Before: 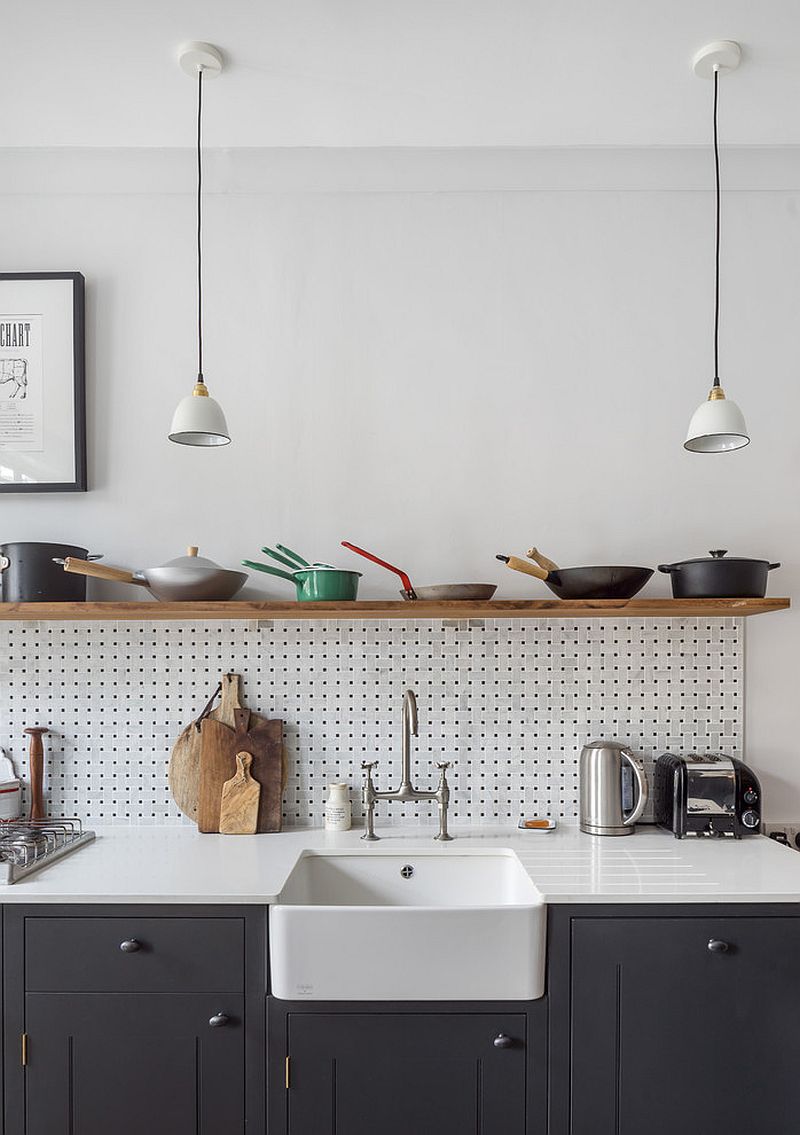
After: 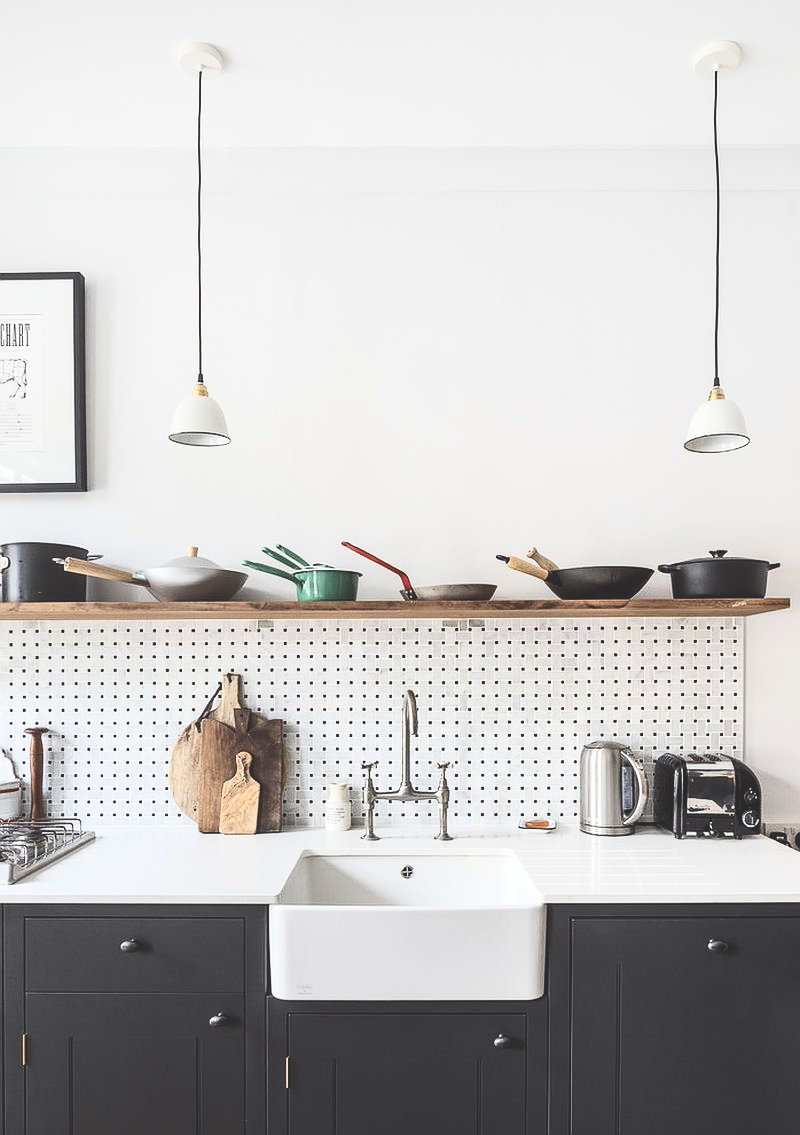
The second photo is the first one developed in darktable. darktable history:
exposure: black level correction -0.042, exposure 0.061 EV, compensate highlight preservation false
contrast brightness saturation: contrast 0.392, brightness 0.095
